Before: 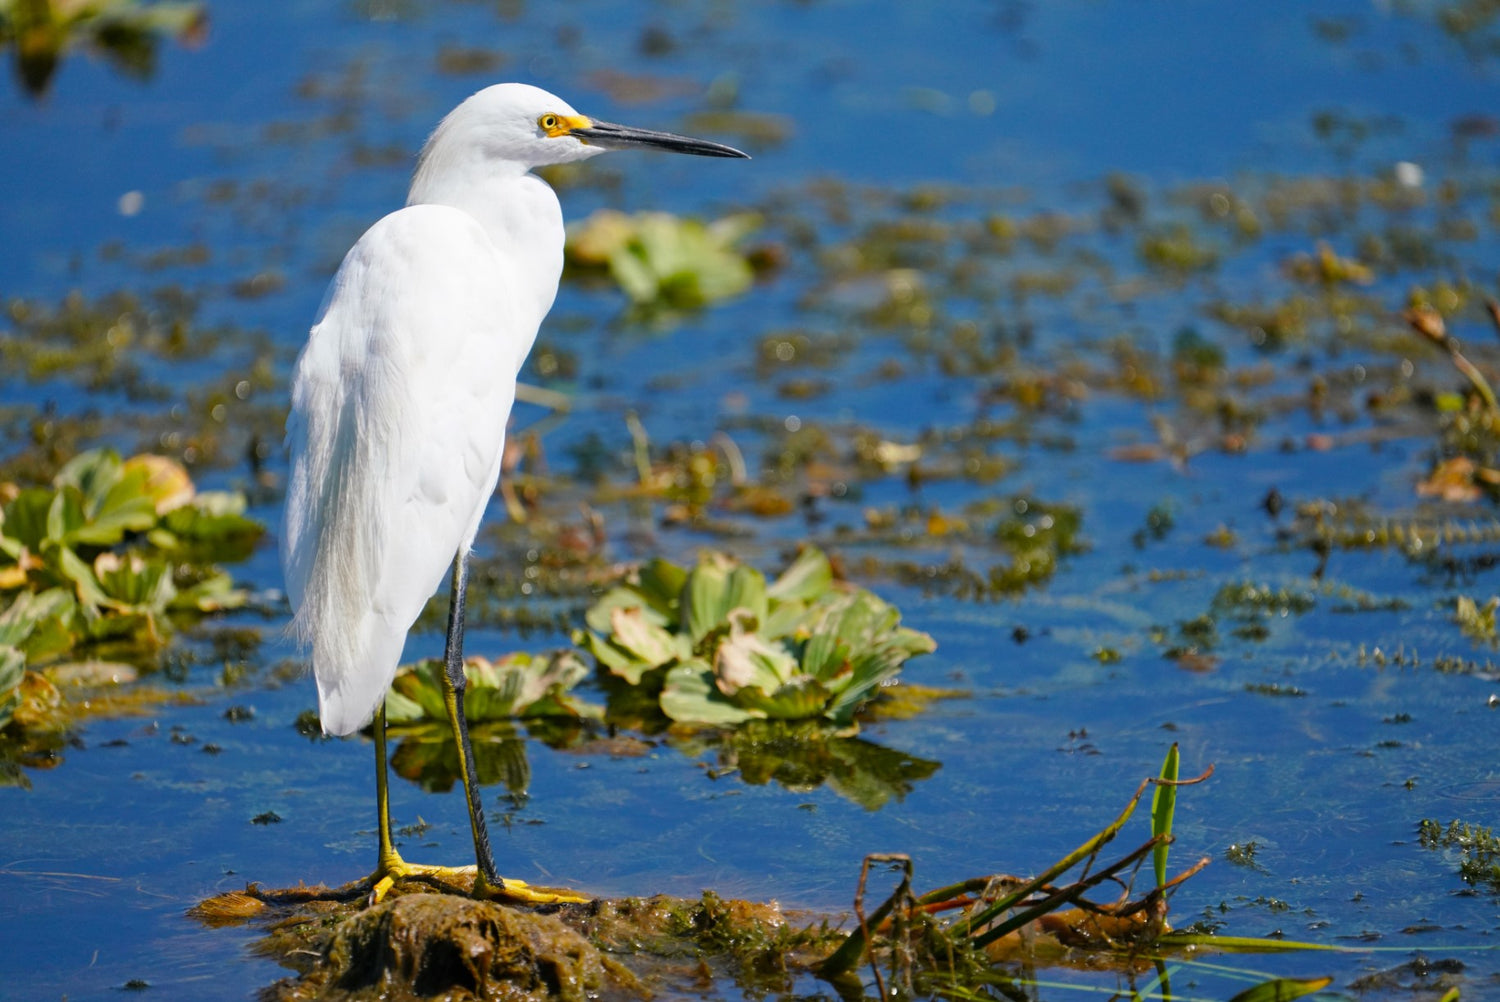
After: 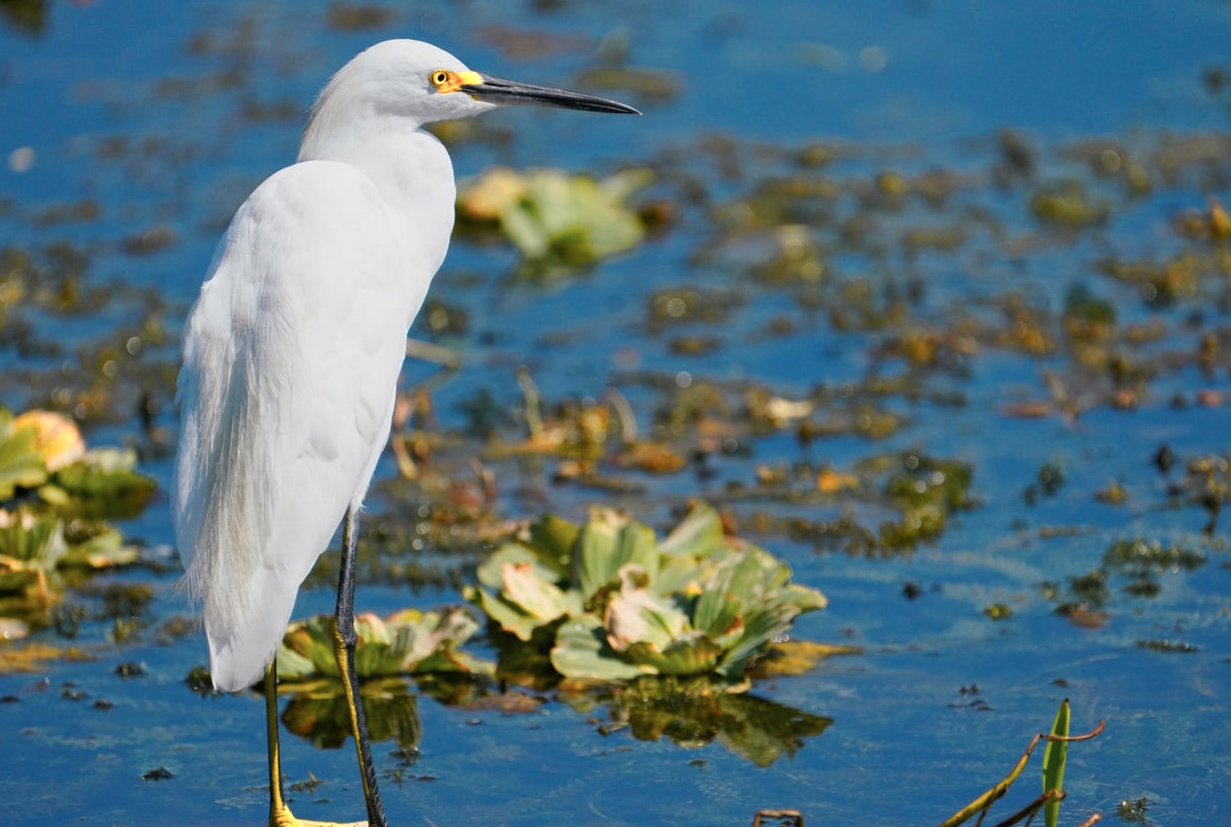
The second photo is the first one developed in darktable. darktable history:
crop and rotate: left 7.34%, top 4.411%, right 10.565%, bottom 13.048%
exposure: exposure -0.25 EV, compensate exposure bias true, compensate highlight preservation false
color zones: curves: ch0 [(0.018, 0.548) (0.197, 0.654) (0.425, 0.447) (0.605, 0.658) (0.732, 0.579)]; ch1 [(0.105, 0.531) (0.224, 0.531) (0.386, 0.39) (0.618, 0.456) (0.732, 0.456) (0.956, 0.421)]; ch2 [(0.039, 0.583) (0.215, 0.465) (0.399, 0.544) (0.465, 0.548) (0.614, 0.447) (0.724, 0.43) (0.882, 0.623) (0.956, 0.632)]
